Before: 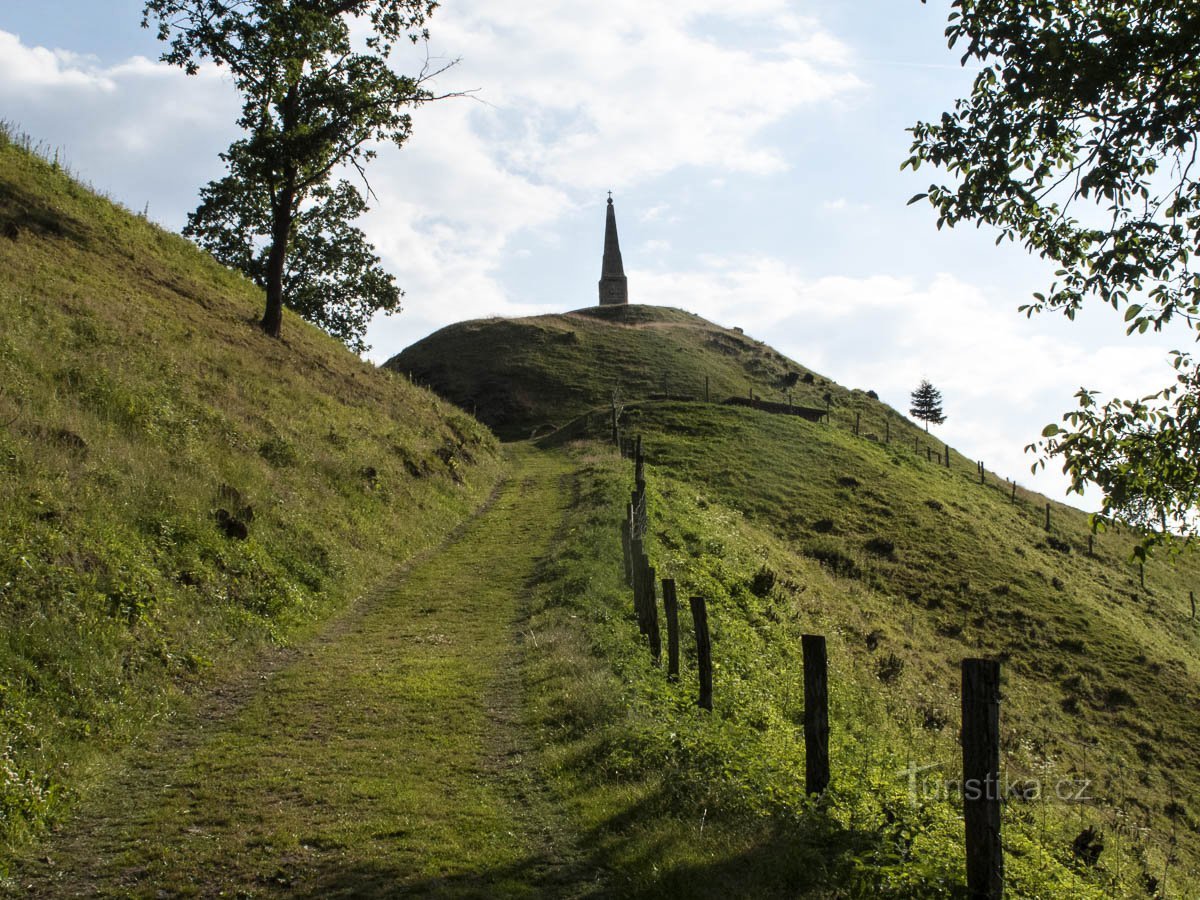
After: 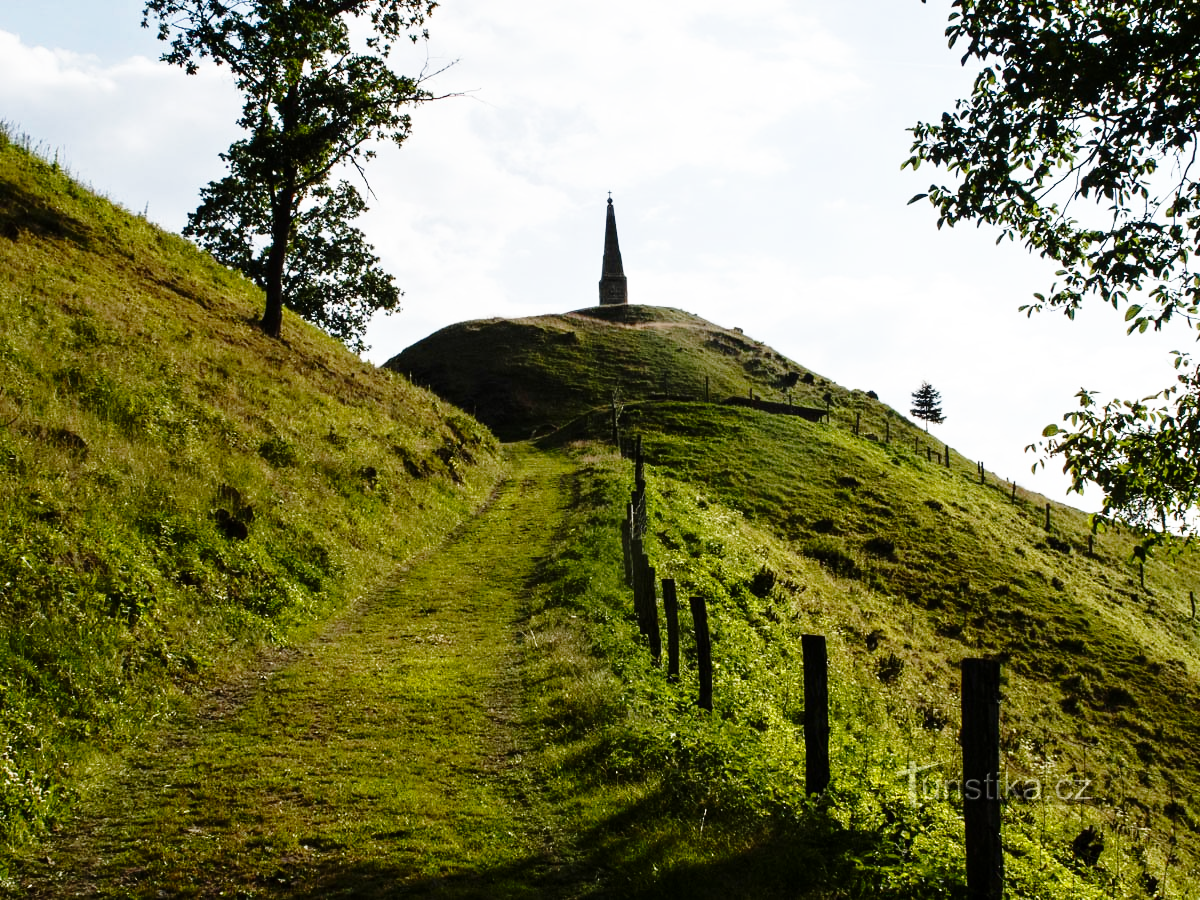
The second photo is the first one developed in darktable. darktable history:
base curve: curves: ch0 [(0, 0) (0.04, 0.03) (0.133, 0.232) (0.448, 0.748) (0.843, 0.968) (1, 1)], preserve colors none
contrast brightness saturation: brightness -0.098
